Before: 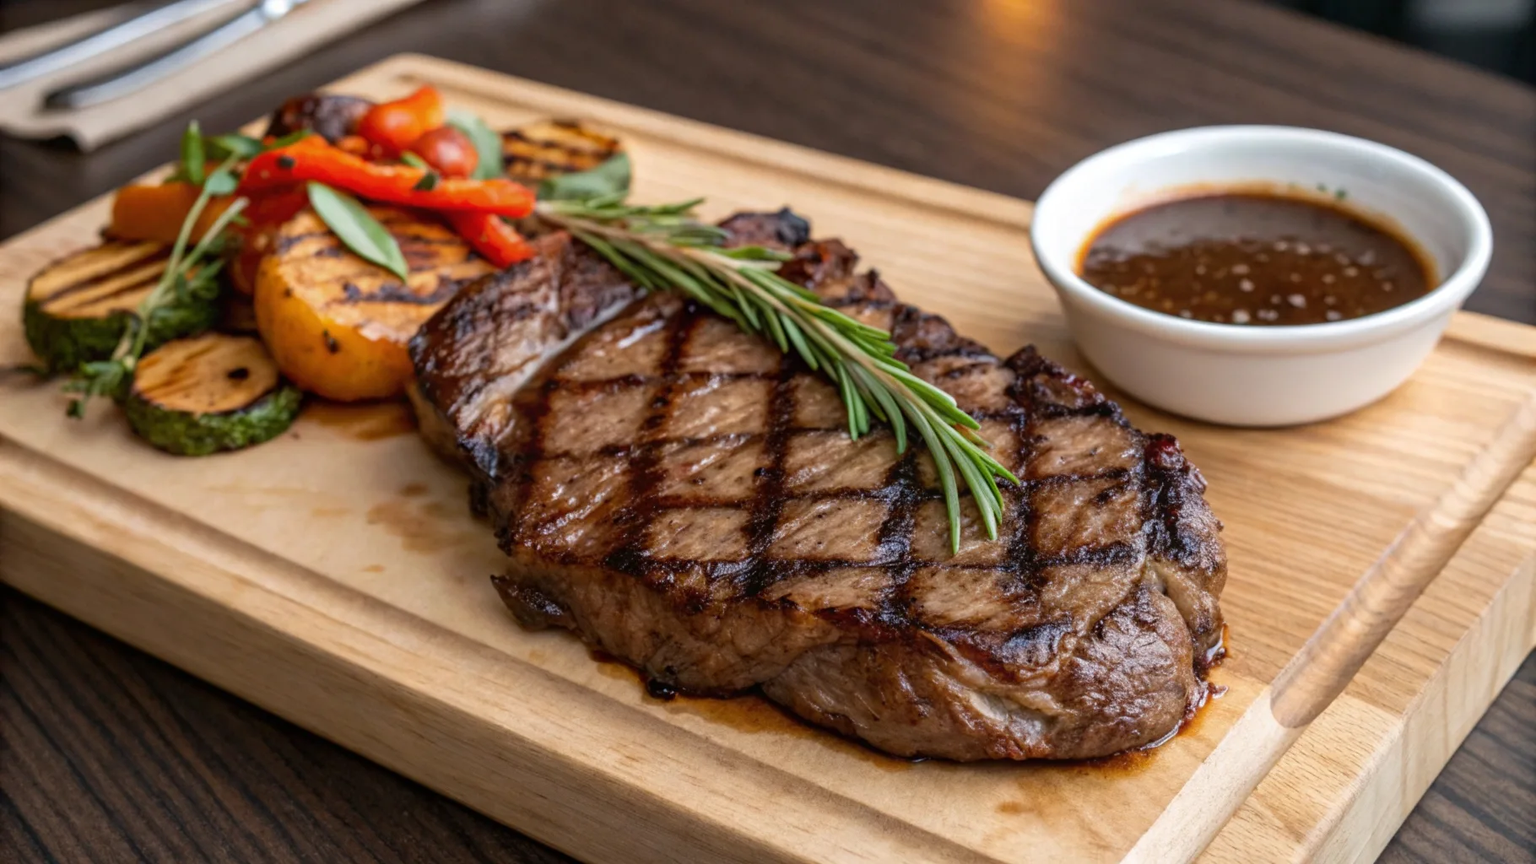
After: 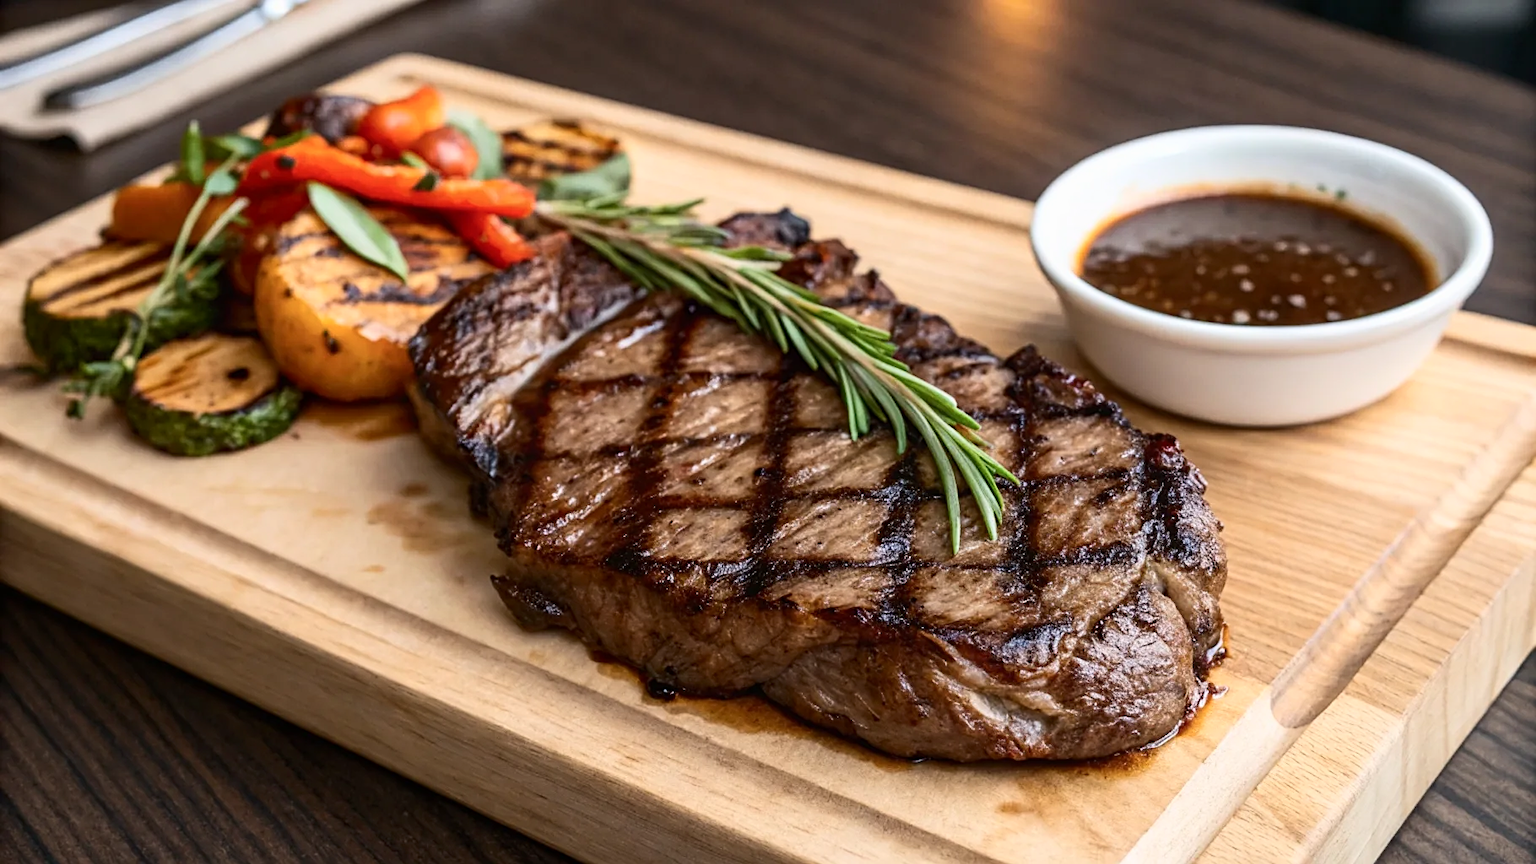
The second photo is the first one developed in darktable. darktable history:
contrast brightness saturation: contrast 0.24, brightness 0.09
exposure: exposure -0.064 EV, compensate highlight preservation false
sharpen: on, module defaults
